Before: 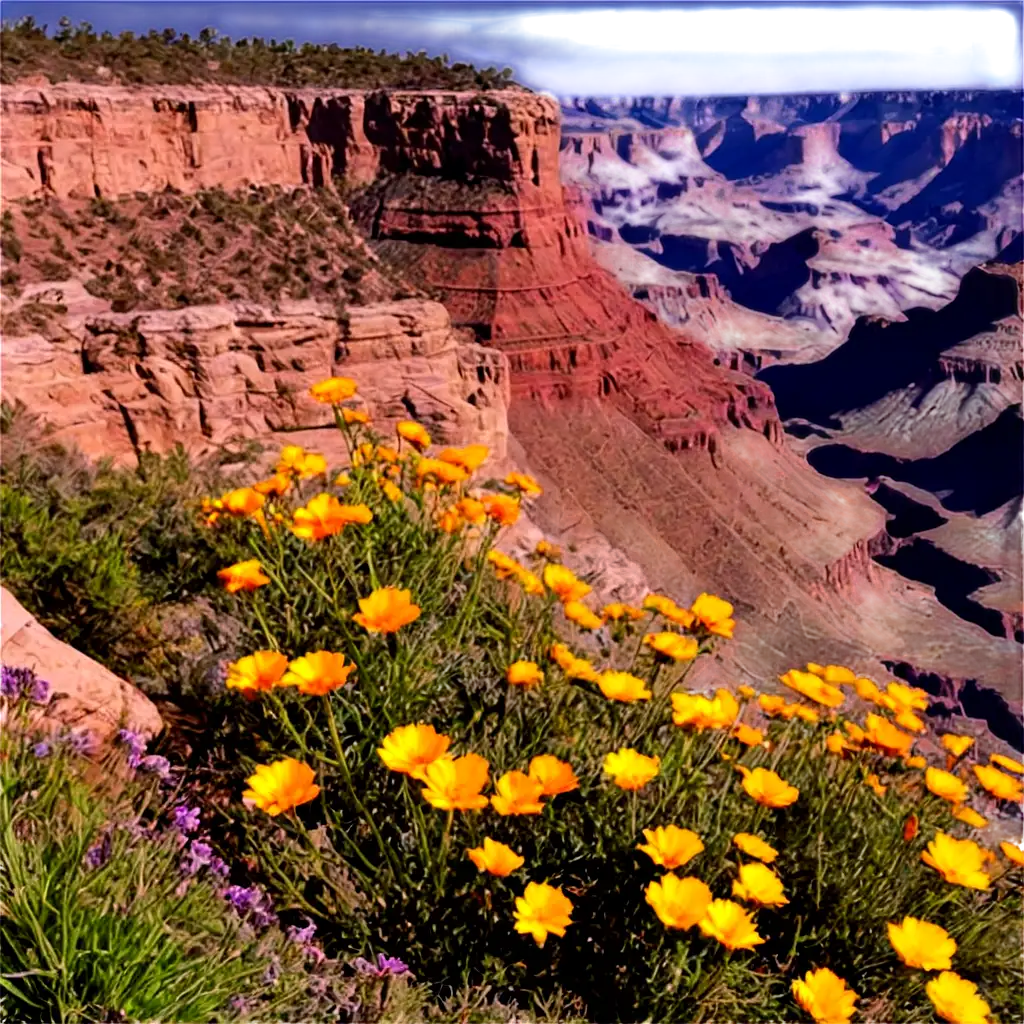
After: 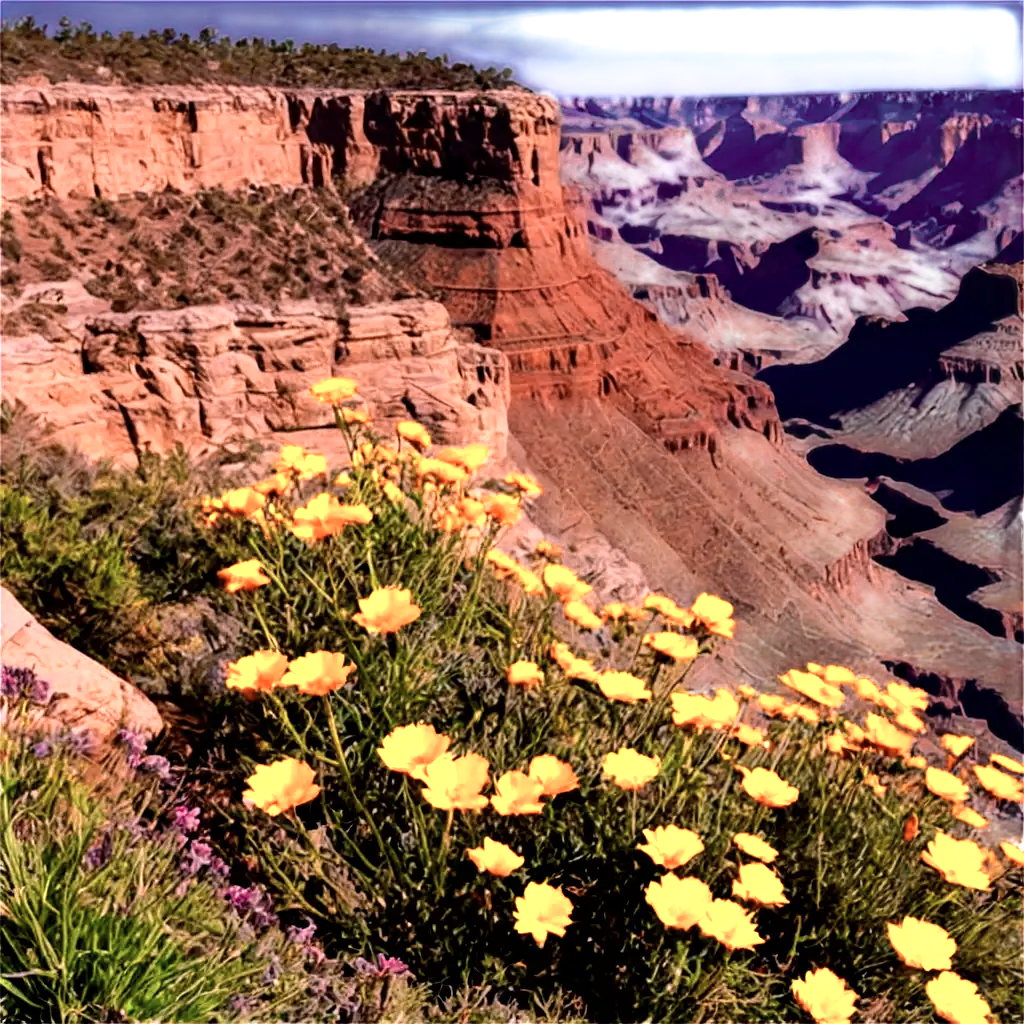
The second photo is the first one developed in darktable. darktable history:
color zones: curves: ch0 [(0.018, 0.548) (0.224, 0.64) (0.425, 0.447) (0.675, 0.575) (0.732, 0.579)]; ch1 [(0.066, 0.487) (0.25, 0.5) (0.404, 0.43) (0.75, 0.421) (0.956, 0.421)]; ch2 [(0.044, 0.561) (0.215, 0.465) (0.399, 0.544) (0.465, 0.548) (0.614, 0.447) (0.724, 0.43) (0.882, 0.623) (0.956, 0.632)]
